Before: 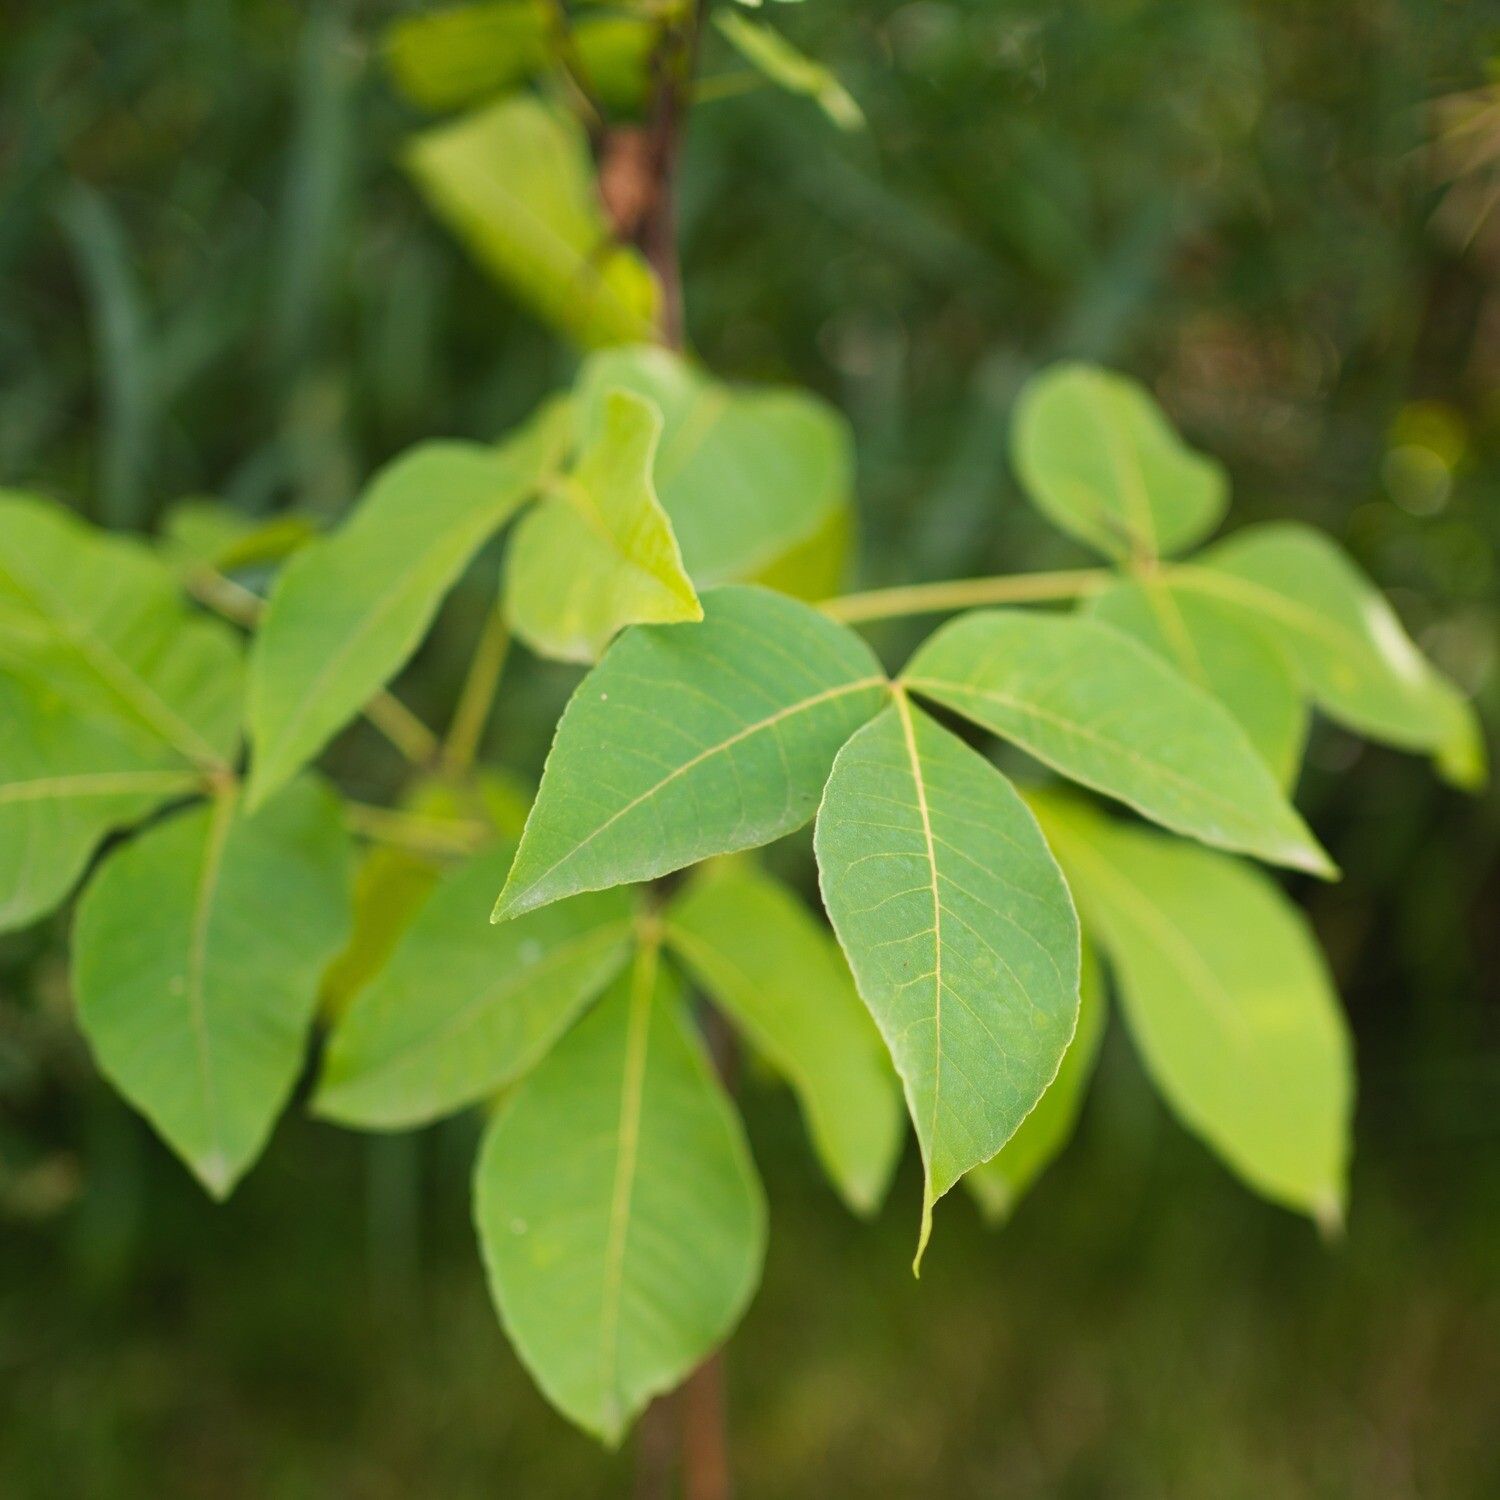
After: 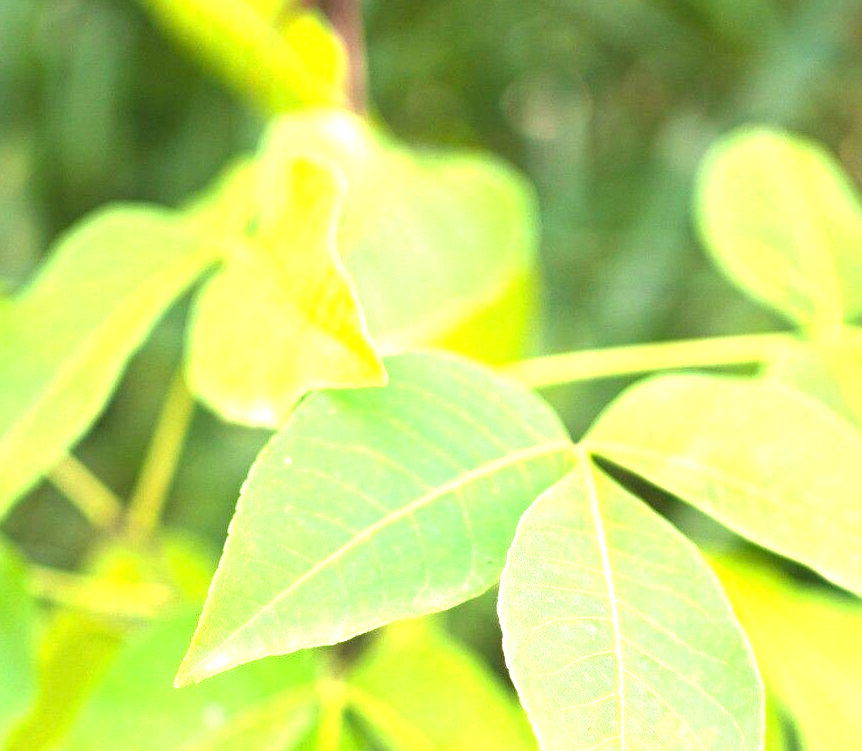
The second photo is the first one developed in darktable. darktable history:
exposure: black level correction 0, exposure 1.745 EV, compensate highlight preservation false
crop: left 21.13%, top 15.739%, right 21.397%, bottom 34.144%
